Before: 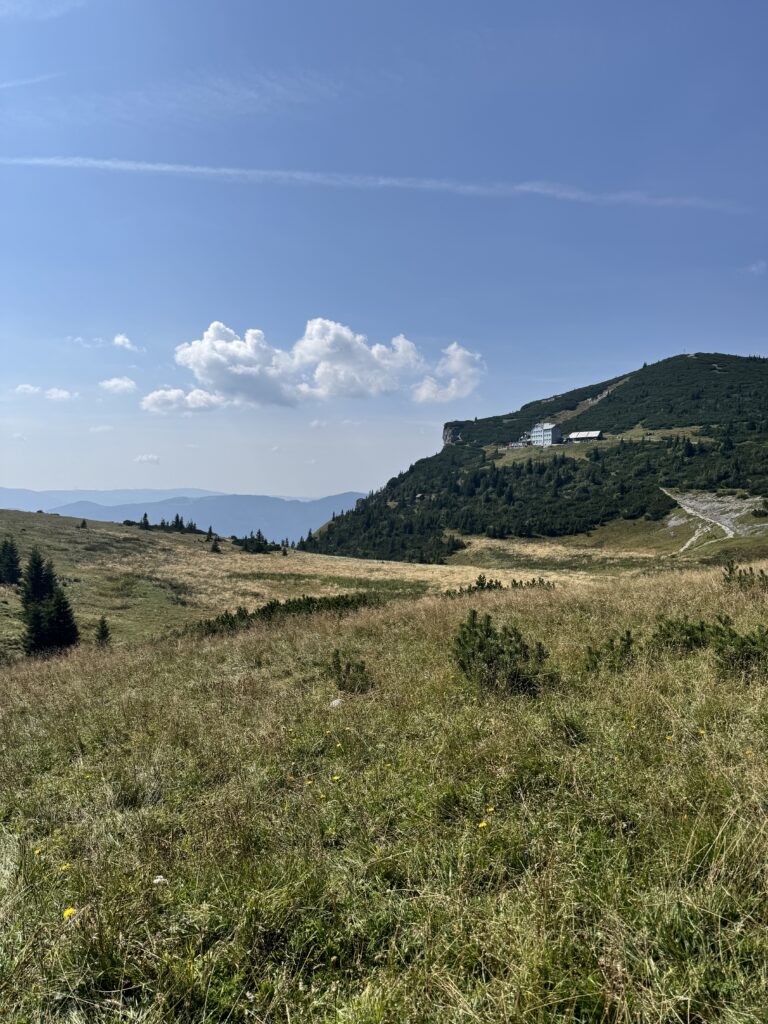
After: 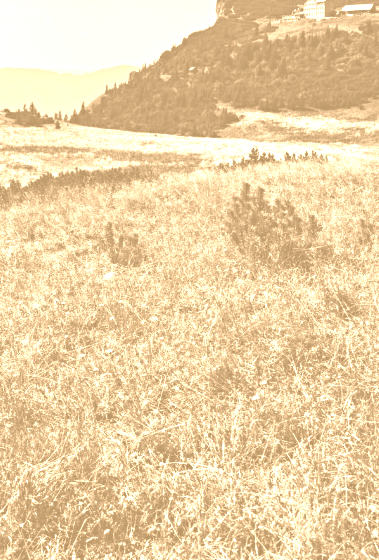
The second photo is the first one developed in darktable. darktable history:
white balance: red 0.986, blue 1.01
base curve: curves: ch0 [(0, 0) (0.579, 0.807) (1, 1)], preserve colors none
color correction: highlights a* 10.12, highlights b* 39.04, shadows a* 14.62, shadows b* 3.37
colorize: hue 28.8°, source mix 100%
crop: left 29.672%, top 41.786%, right 20.851%, bottom 3.487%
contrast equalizer: y [[0.5, 0.501, 0.525, 0.597, 0.58, 0.514], [0.5 ×6], [0.5 ×6], [0 ×6], [0 ×6]]
exposure: black level correction -0.087, compensate highlight preservation false
